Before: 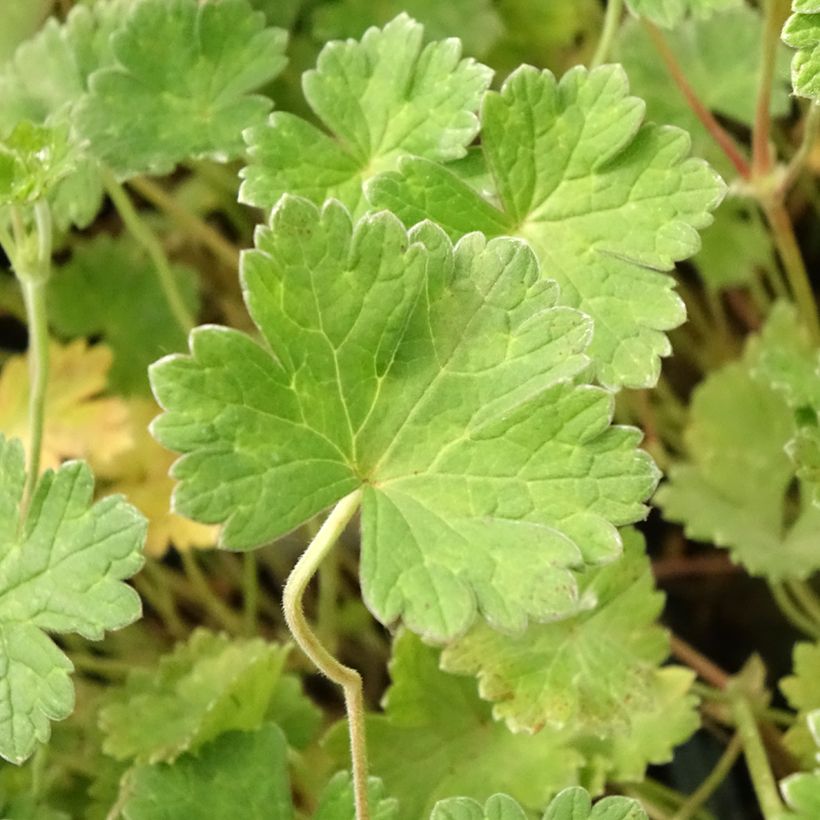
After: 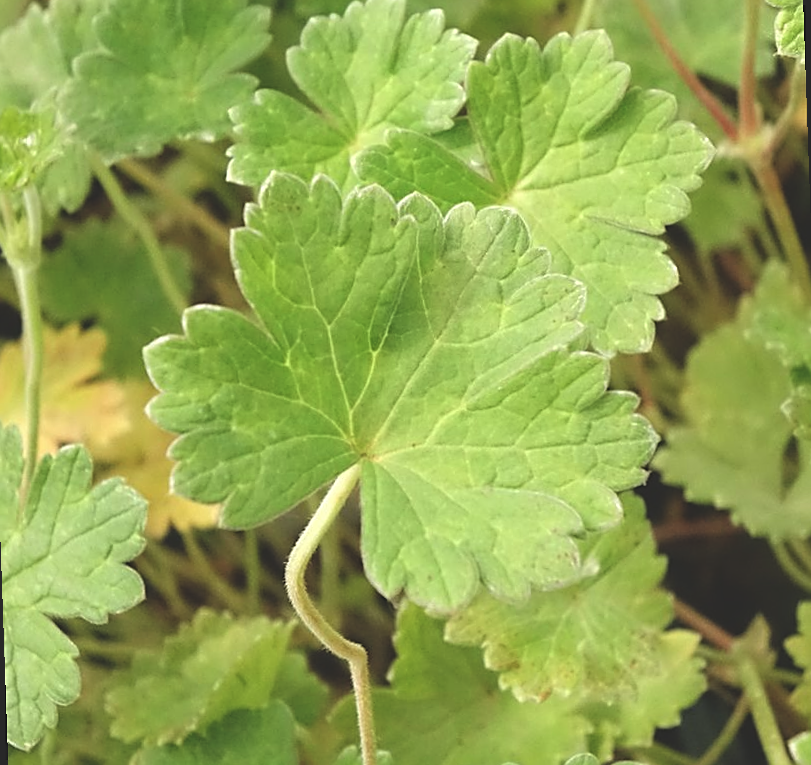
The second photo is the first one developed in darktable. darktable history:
sharpen: on, module defaults
tone equalizer: on, module defaults
rotate and perspective: rotation -2°, crop left 0.022, crop right 0.978, crop top 0.049, crop bottom 0.951
exposure: black level correction -0.023, exposure -0.039 EV, compensate highlight preservation false
